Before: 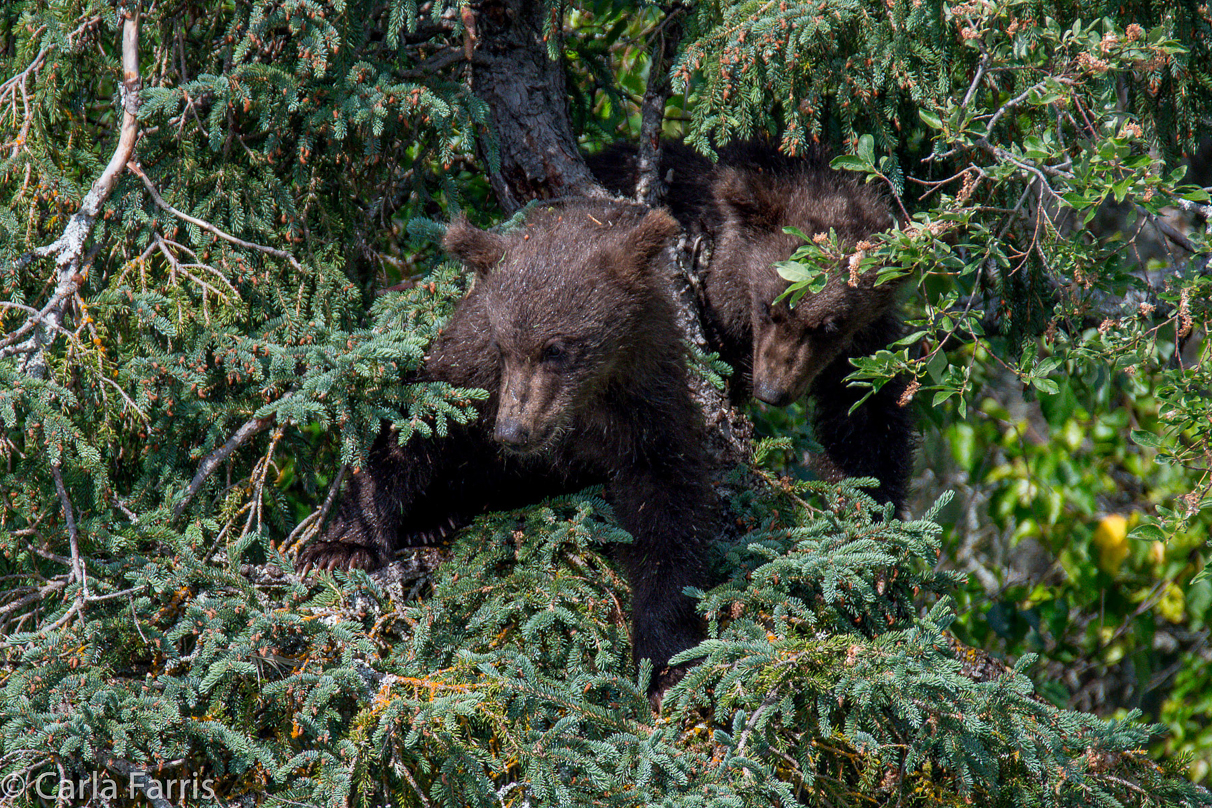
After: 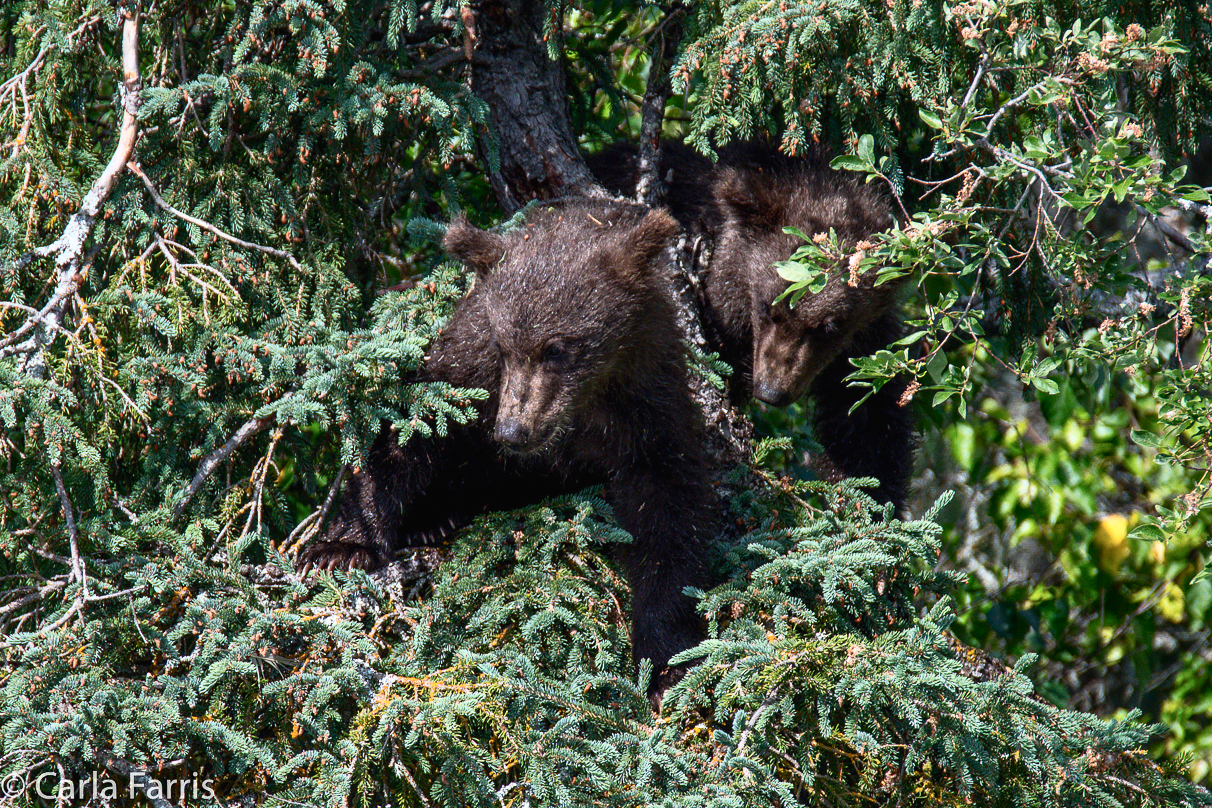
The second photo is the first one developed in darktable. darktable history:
tone curve: curves: ch0 [(0, 0.013) (0.198, 0.175) (0.512, 0.582) (0.625, 0.754) (0.81, 0.934) (1, 1)], color space Lab, independent channels, preserve colors none
